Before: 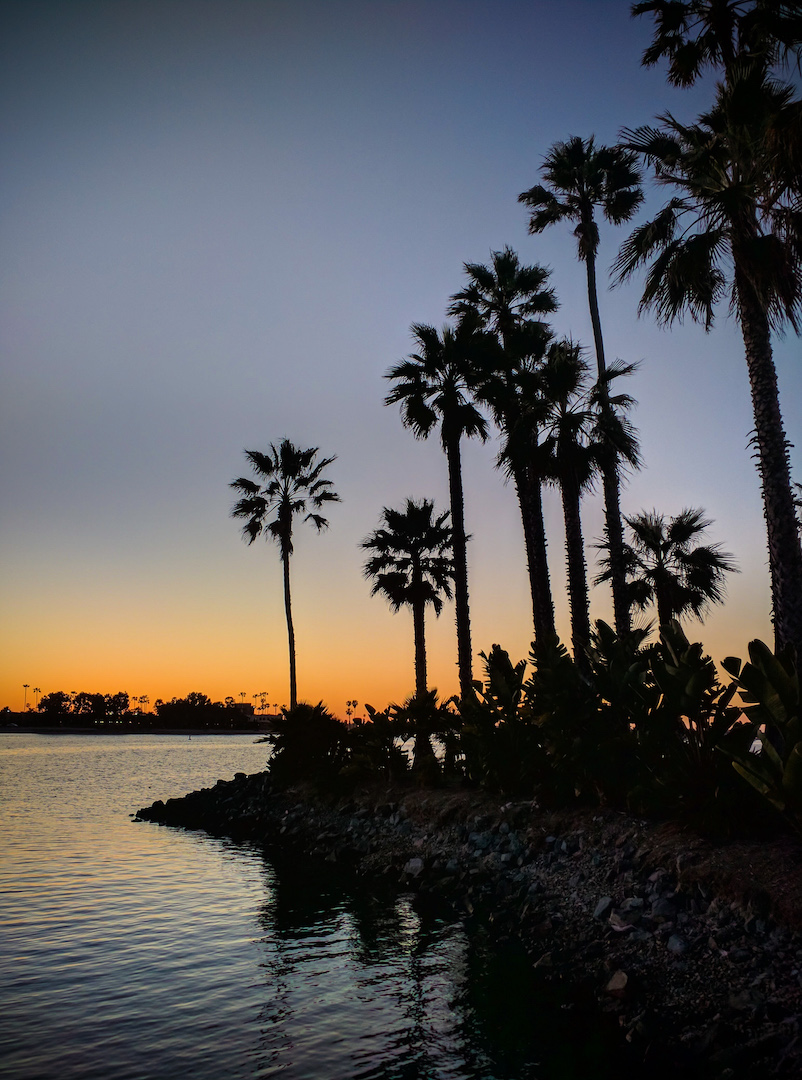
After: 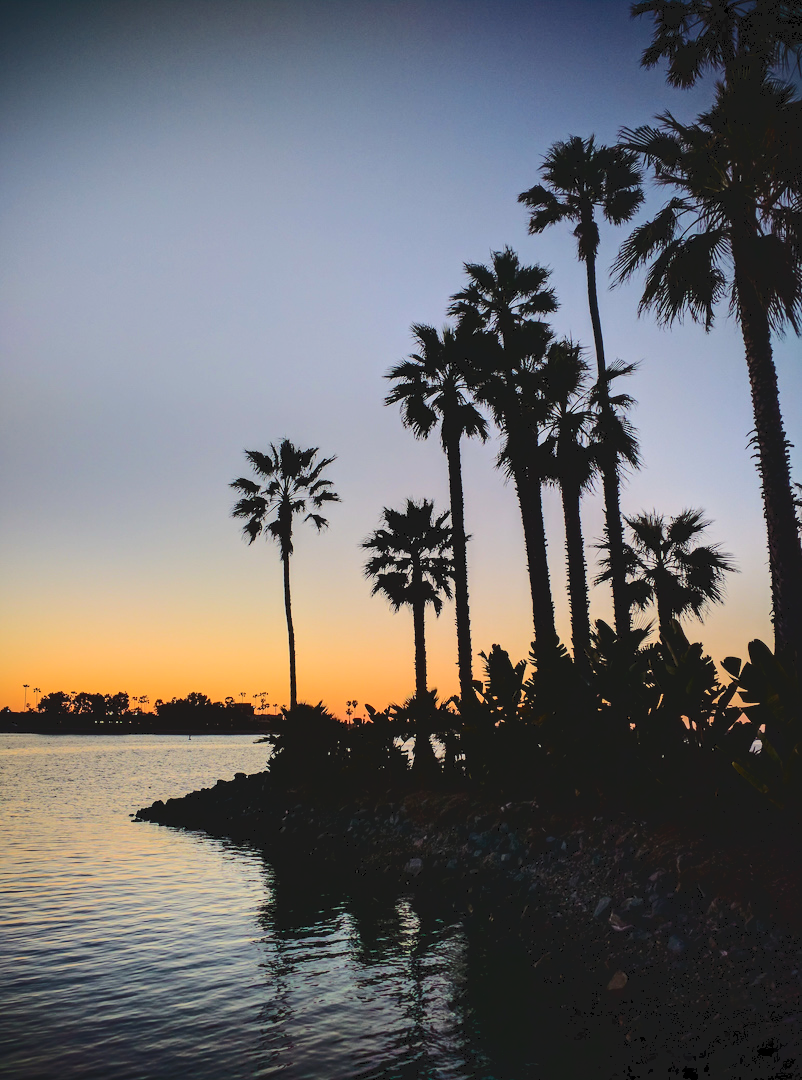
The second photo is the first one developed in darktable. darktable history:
tone curve: curves: ch0 [(0, 0) (0.003, 0.096) (0.011, 0.097) (0.025, 0.096) (0.044, 0.099) (0.069, 0.109) (0.1, 0.129) (0.136, 0.149) (0.177, 0.176) (0.224, 0.22) (0.277, 0.288) (0.335, 0.385) (0.399, 0.49) (0.468, 0.581) (0.543, 0.661) (0.623, 0.729) (0.709, 0.79) (0.801, 0.849) (0.898, 0.912) (1, 1)], color space Lab, independent channels, preserve colors none
